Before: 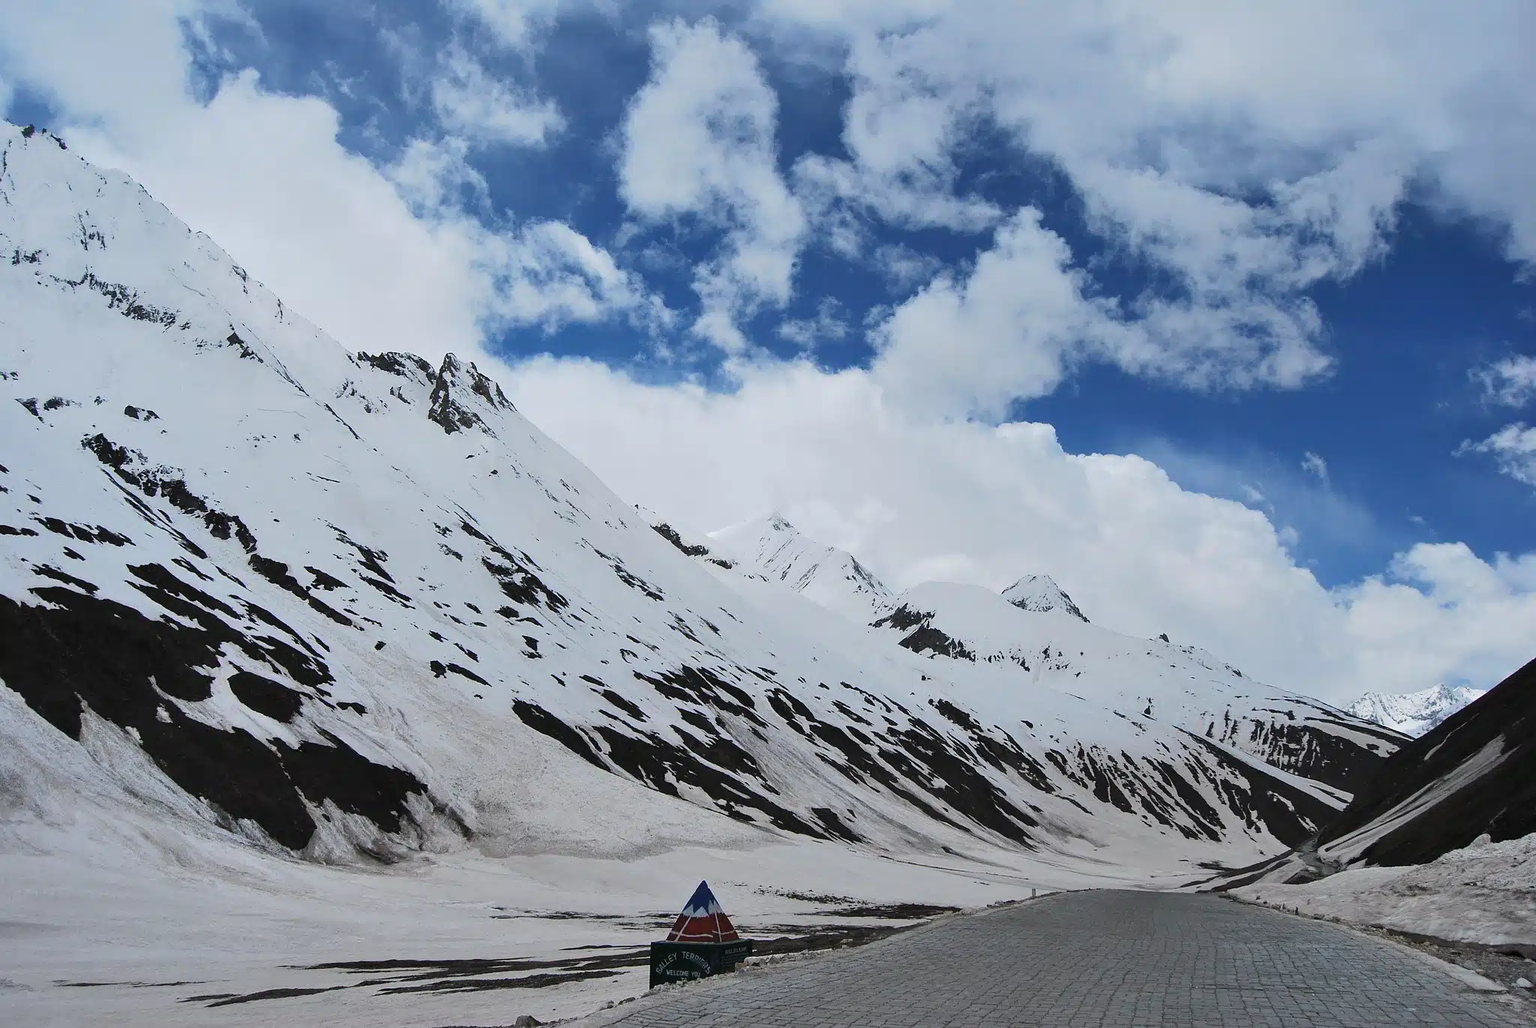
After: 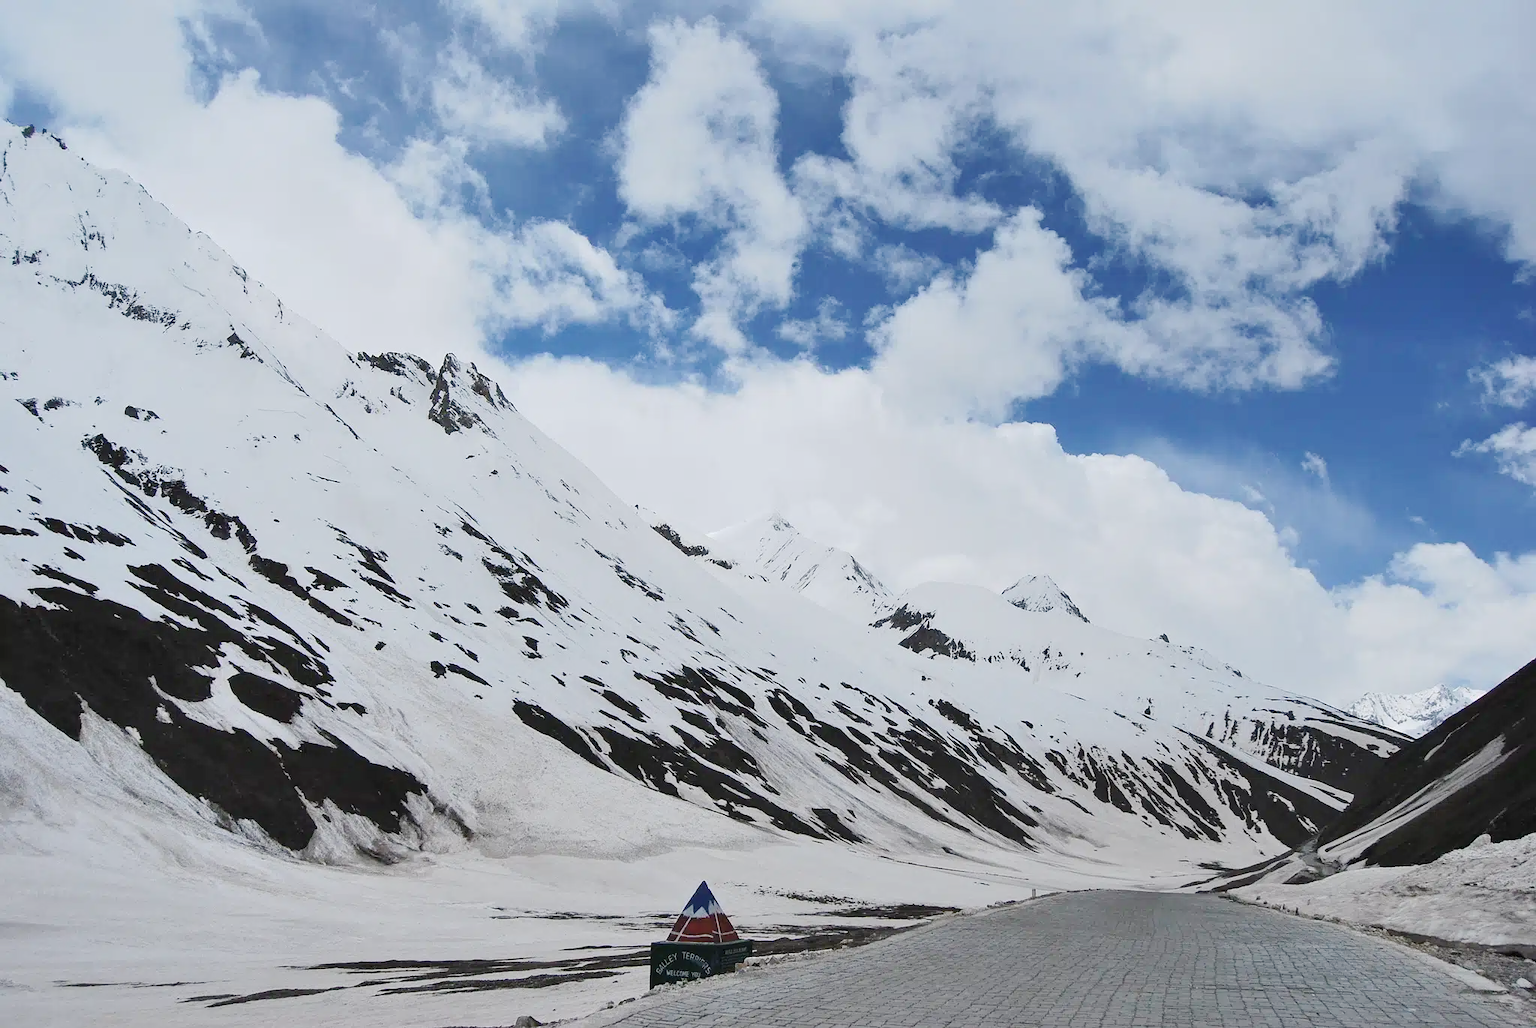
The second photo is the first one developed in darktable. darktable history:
contrast brightness saturation: saturation -0.05
base curve: curves: ch0 [(0, 0) (0.158, 0.273) (0.879, 0.895) (1, 1)], preserve colors none
